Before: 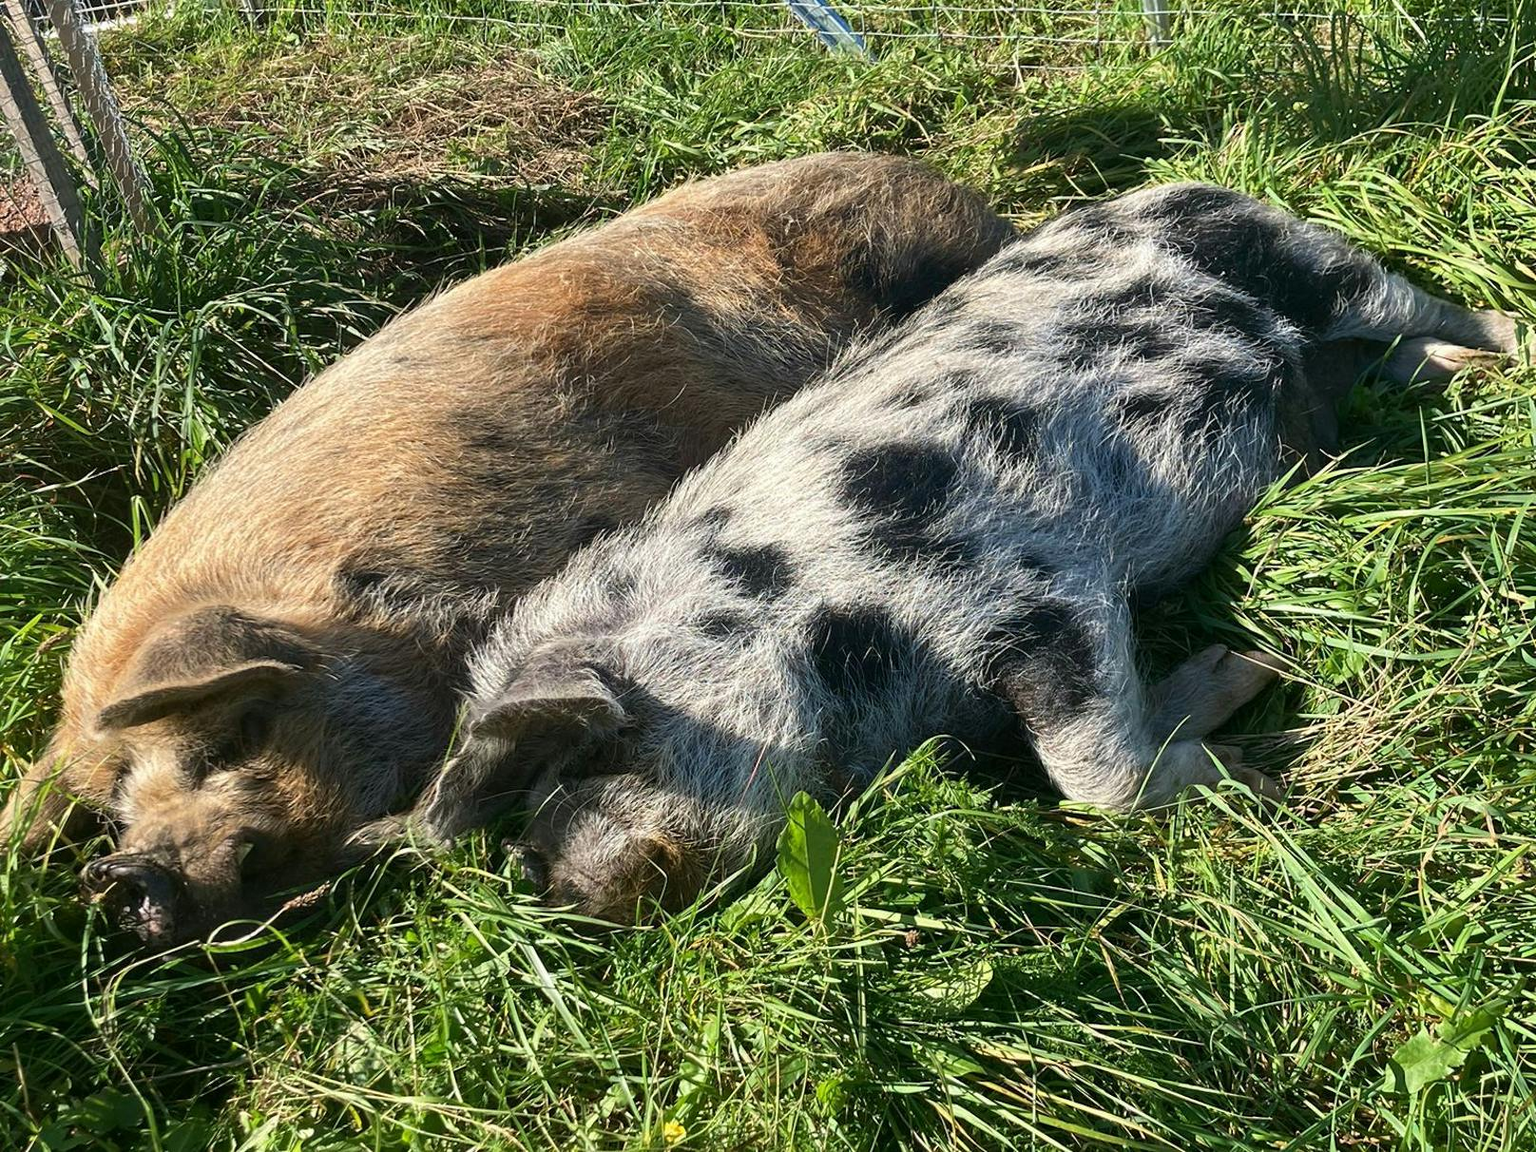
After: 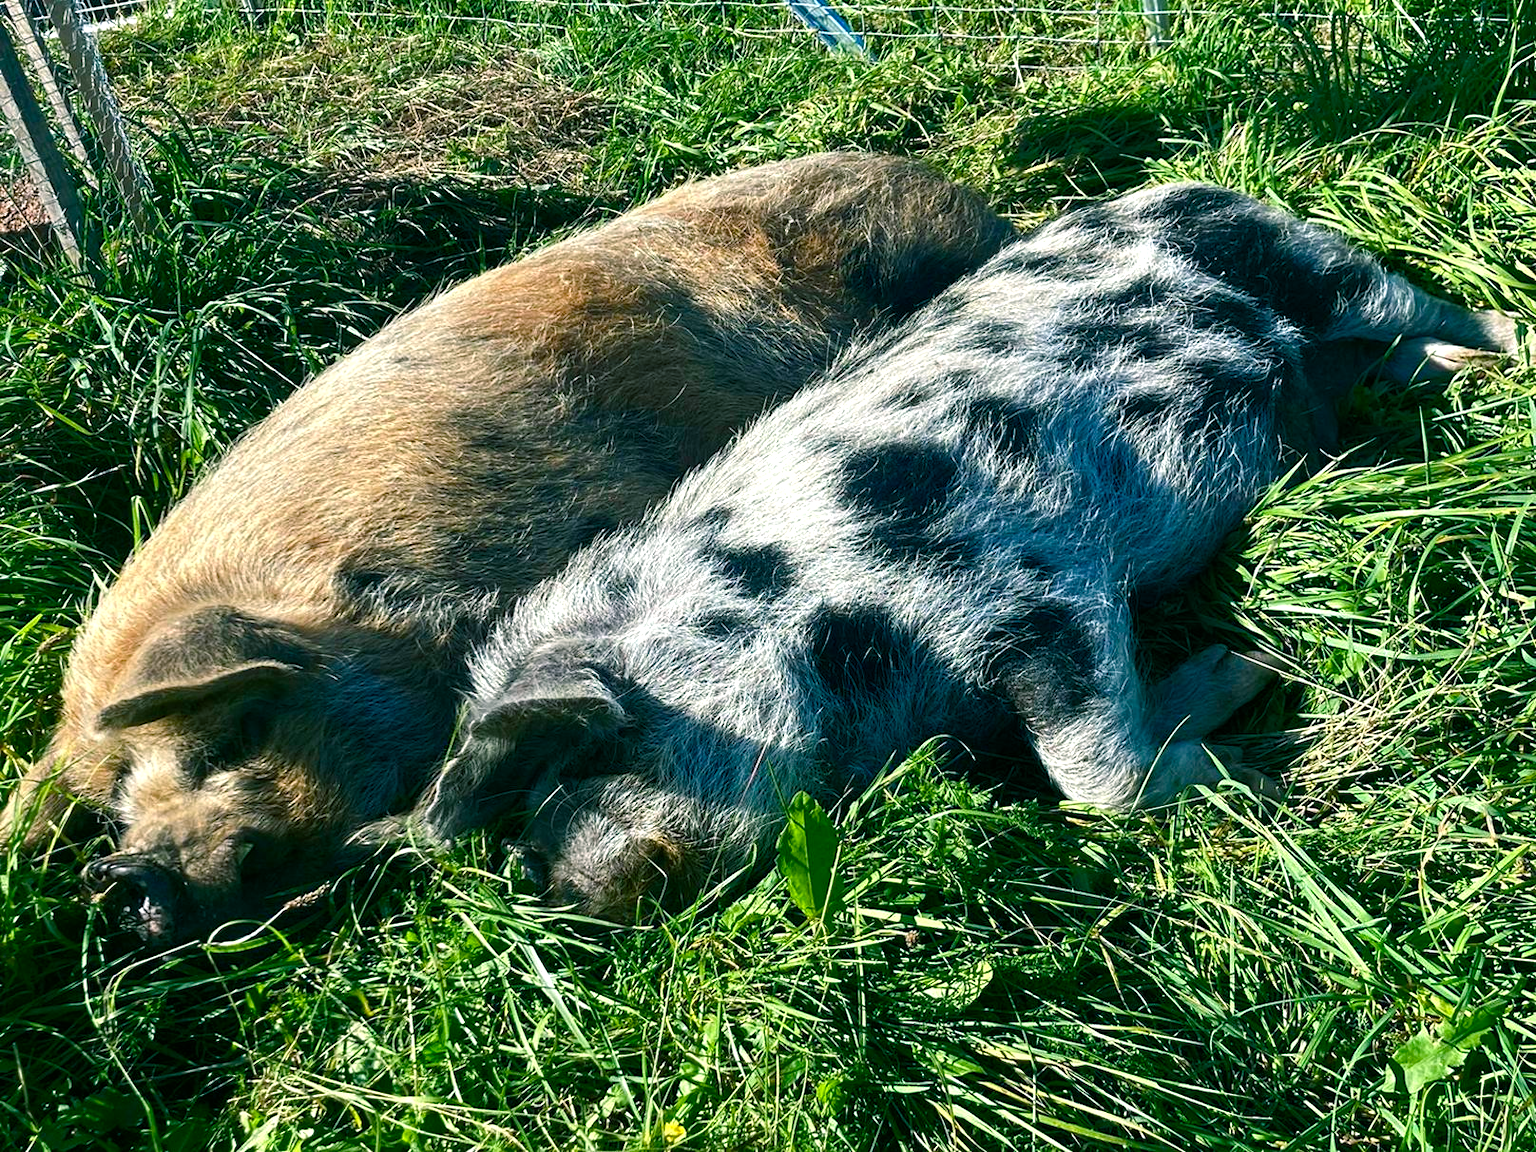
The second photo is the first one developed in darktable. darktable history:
color balance rgb: power › luminance -7.594%, power › chroma 2.295%, power › hue 218.85°, perceptual saturation grading › global saturation 27.215%, perceptual saturation grading › highlights -27.629%, perceptual saturation grading › mid-tones 15.78%, perceptual saturation grading › shadows 34.333%, perceptual brilliance grading › highlights 11.13%, perceptual brilliance grading › shadows -10.735%, global vibrance 20%
